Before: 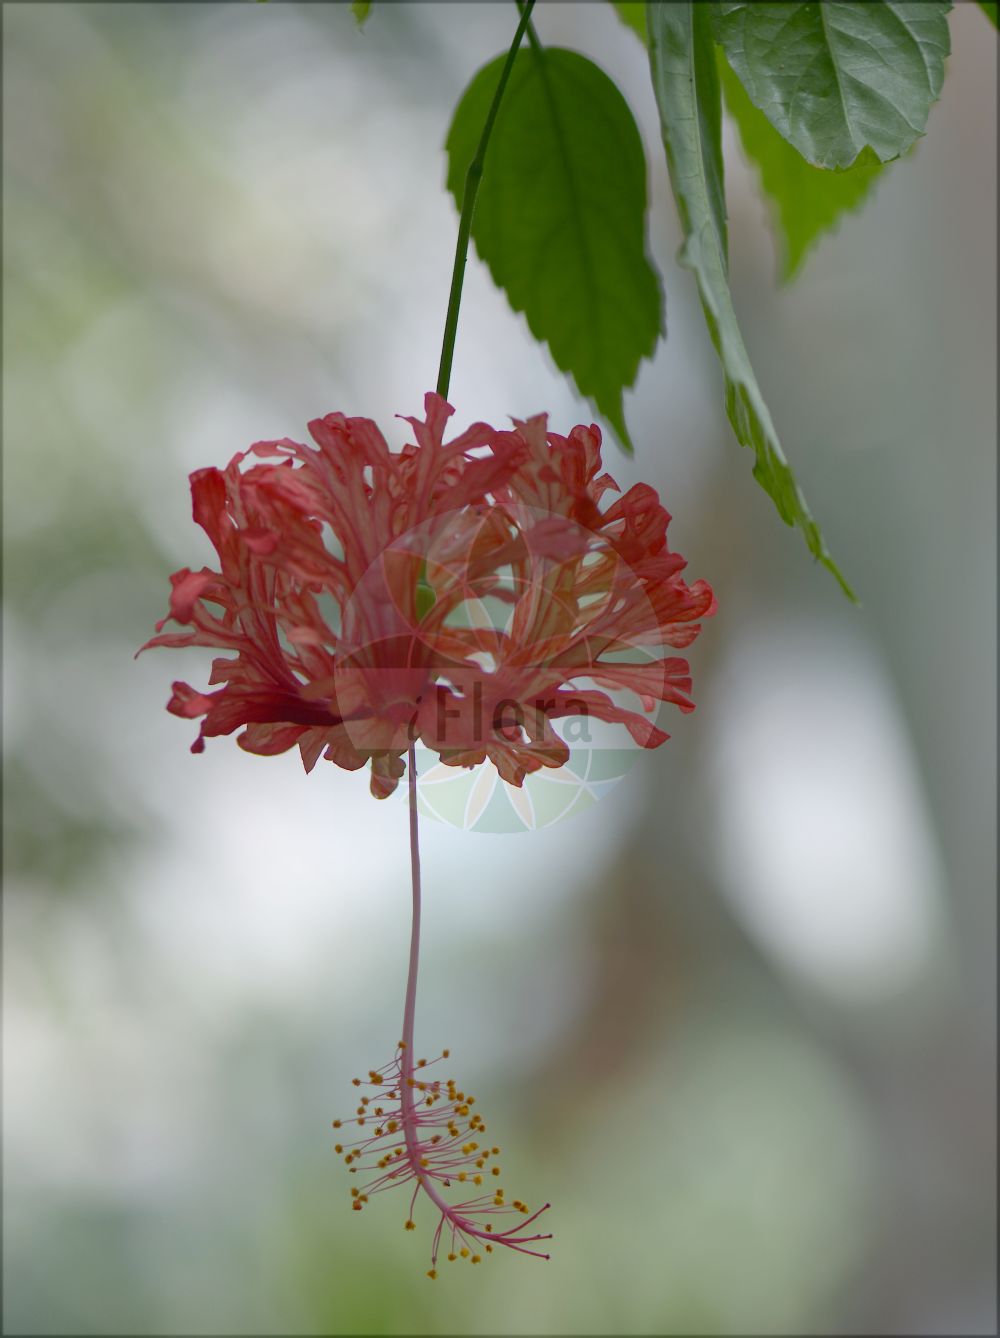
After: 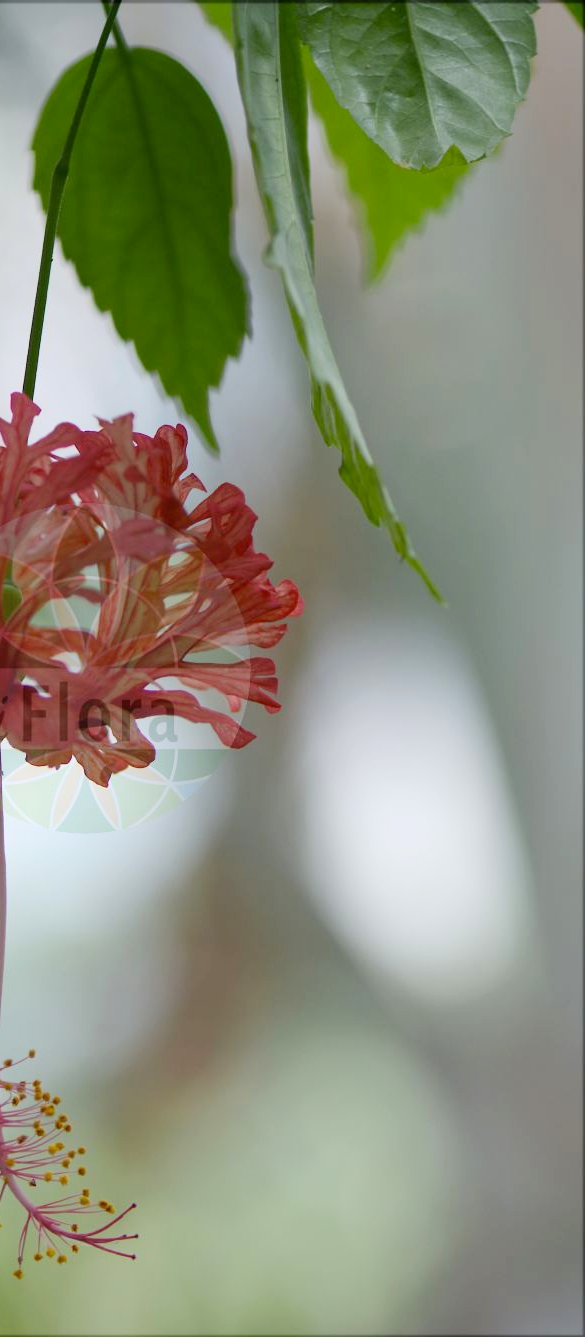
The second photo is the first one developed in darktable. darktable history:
tone curve: curves: ch0 [(0, 0) (0.004, 0.001) (0.133, 0.112) (0.325, 0.362) (0.832, 0.893) (1, 1)], color space Lab, linked channels, preserve colors none
crop: left 41.402%
